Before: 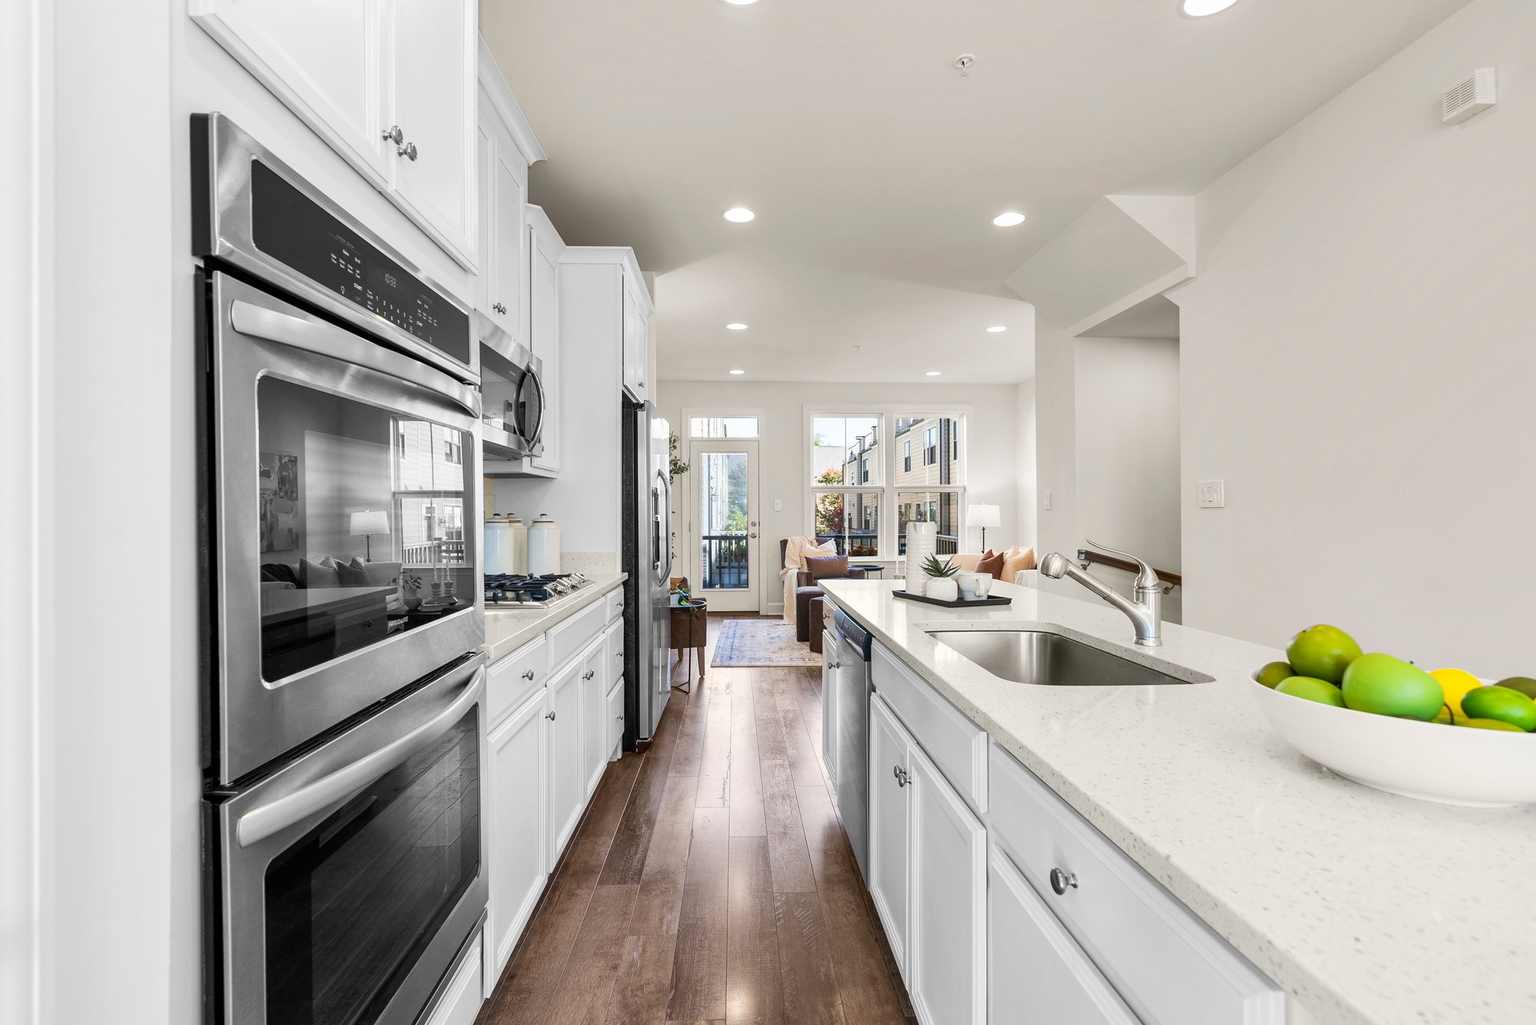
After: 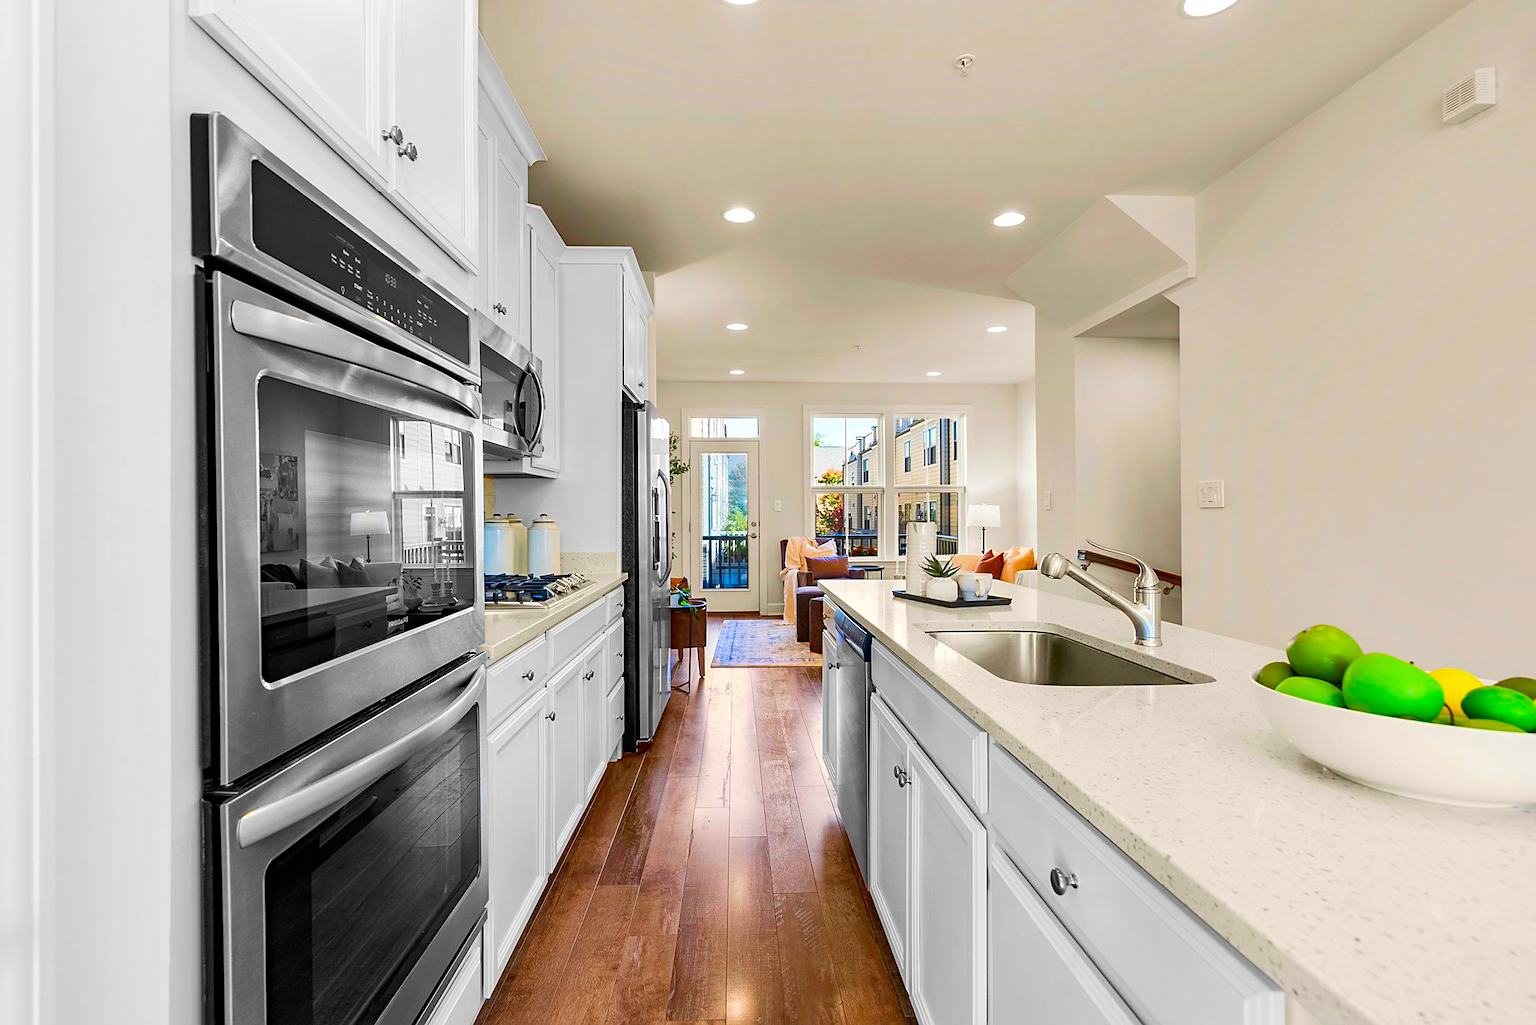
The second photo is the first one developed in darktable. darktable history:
haze removal: compatibility mode true, adaptive false
sharpen: radius 1.897, amount 0.403, threshold 1.424
color correction: highlights b* 0.055, saturation 2.19
